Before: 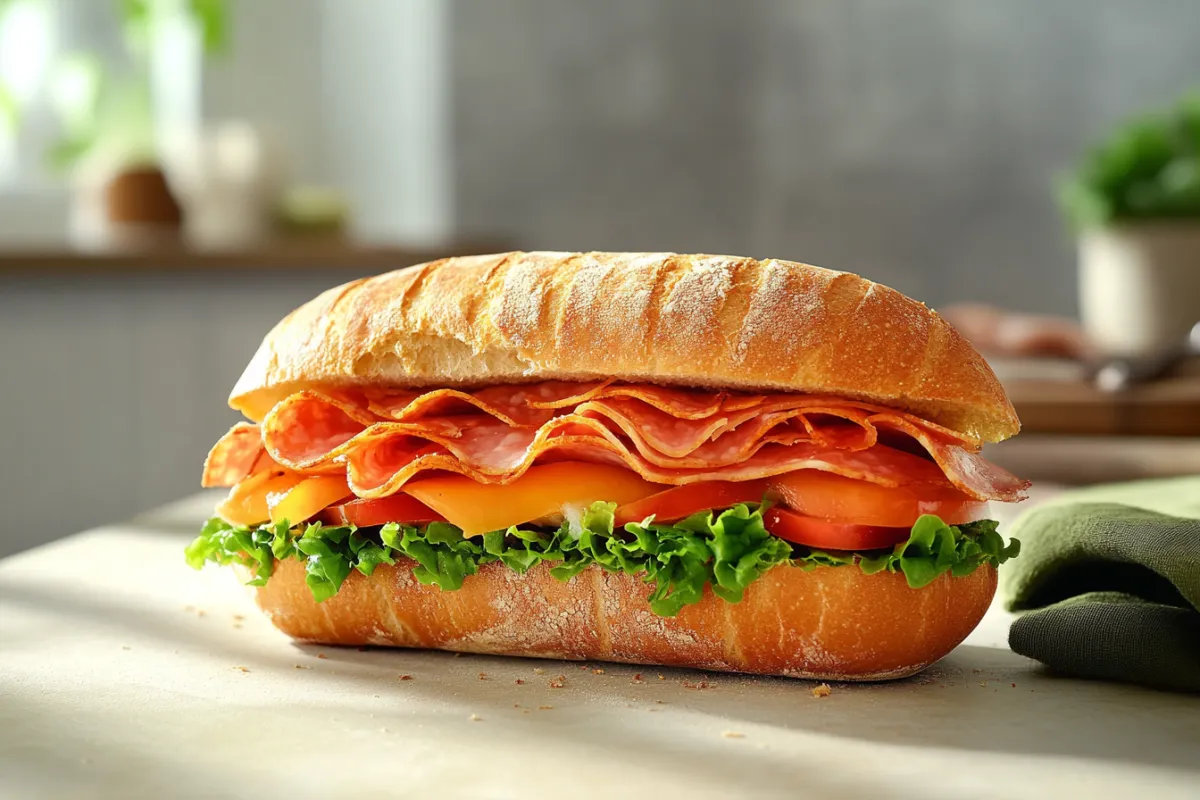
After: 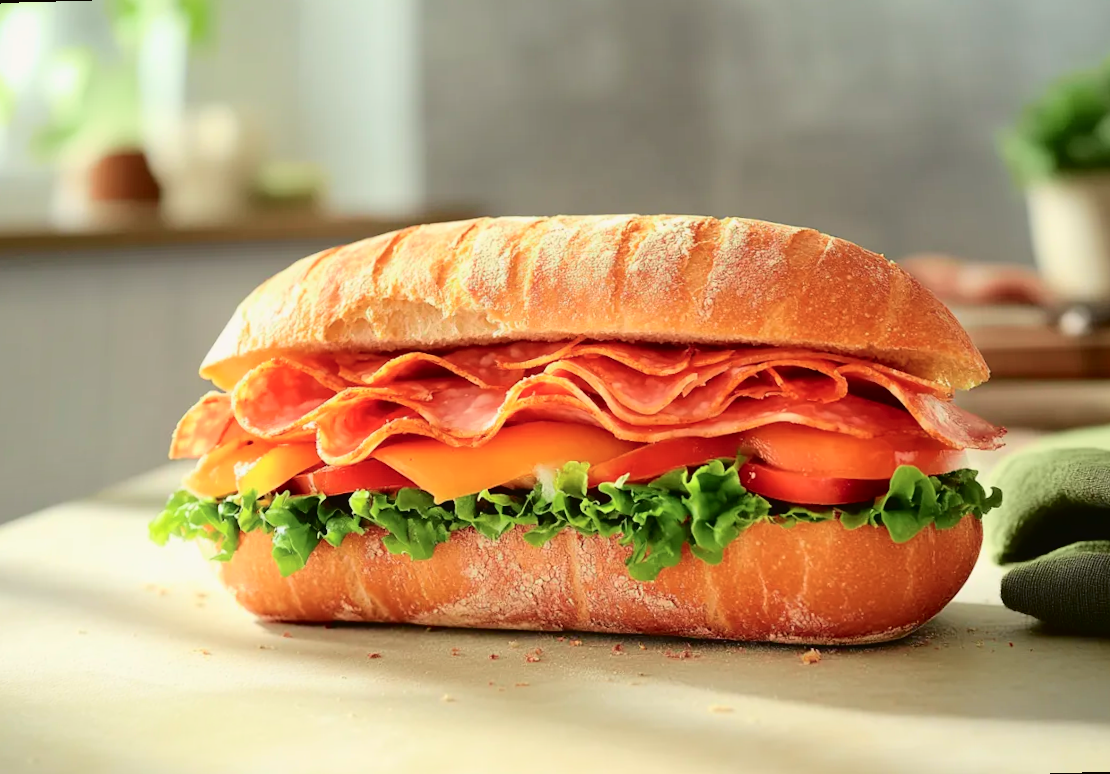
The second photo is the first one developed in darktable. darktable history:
tone curve: curves: ch0 [(0, 0.021) (0.049, 0.044) (0.152, 0.14) (0.328, 0.377) (0.473, 0.543) (0.641, 0.705) (0.868, 0.887) (1, 0.969)]; ch1 [(0, 0) (0.322, 0.328) (0.43, 0.425) (0.474, 0.466) (0.502, 0.503) (0.522, 0.526) (0.564, 0.591) (0.602, 0.632) (0.677, 0.701) (0.859, 0.885) (1, 1)]; ch2 [(0, 0) (0.33, 0.301) (0.447, 0.44) (0.487, 0.496) (0.502, 0.516) (0.535, 0.554) (0.565, 0.598) (0.618, 0.629) (1, 1)], color space Lab, independent channels, preserve colors none
shadows and highlights: radius 93.07, shadows -14.46, white point adjustment 0.23, highlights 31.48, compress 48.23%, highlights color adjustment 52.79%, soften with gaussian
rotate and perspective: rotation -1.68°, lens shift (vertical) -0.146, crop left 0.049, crop right 0.912, crop top 0.032, crop bottom 0.96
